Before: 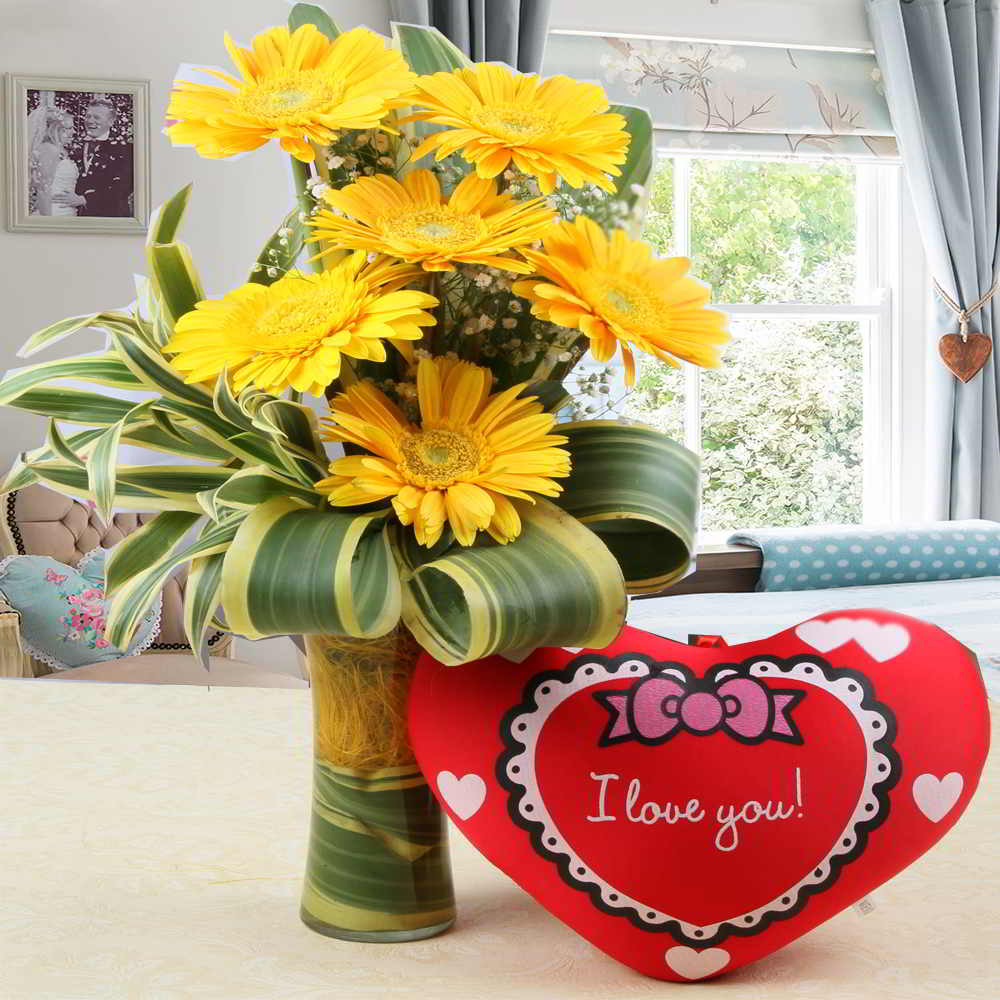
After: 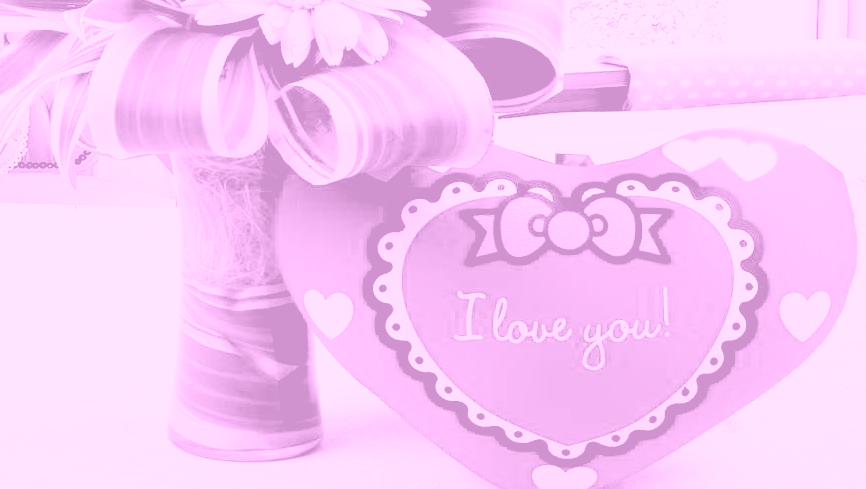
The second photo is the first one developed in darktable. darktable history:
white balance: red 0.98, blue 1.61
colorize: hue 331.2°, saturation 75%, source mix 30.28%, lightness 70.52%, version 1
filmic rgb: middle gray luminance 12.74%, black relative exposure -10.13 EV, white relative exposure 3.47 EV, threshold 6 EV, target black luminance 0%, hardness 5.74, latitude 44.69%, contrast 1.221, highlights saturation mix 5%, shadows ↔ highlights balance 26.78%, add noise in highlights 0, preserve chrominance no, color science v3 (2019), use custom middle-gray values true, iterations of high-quality reconstruction 0, contrast in highlights soft, enable highlight reconstruction true
crop and rotate: left 13.306%, top 48.129%, bottom 2.928%
rgb levels: levels [[0.029, 0.461, 0.922], [0, 0.5, 1], [0, 0.5, 1]]
